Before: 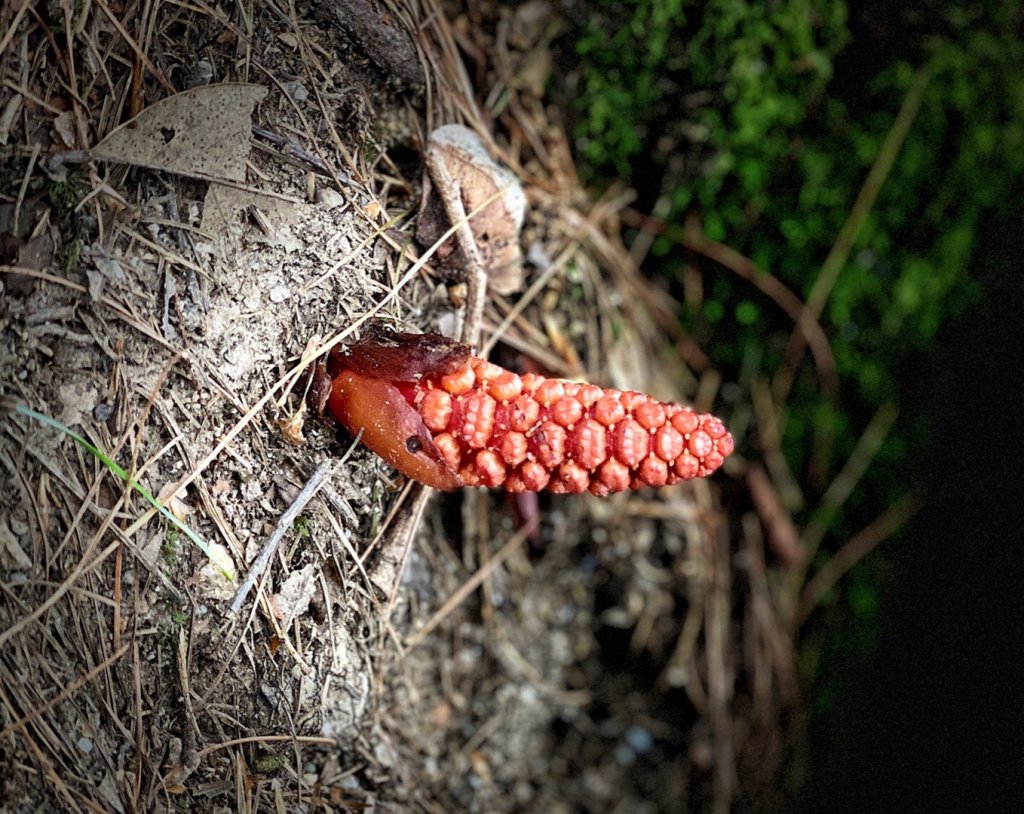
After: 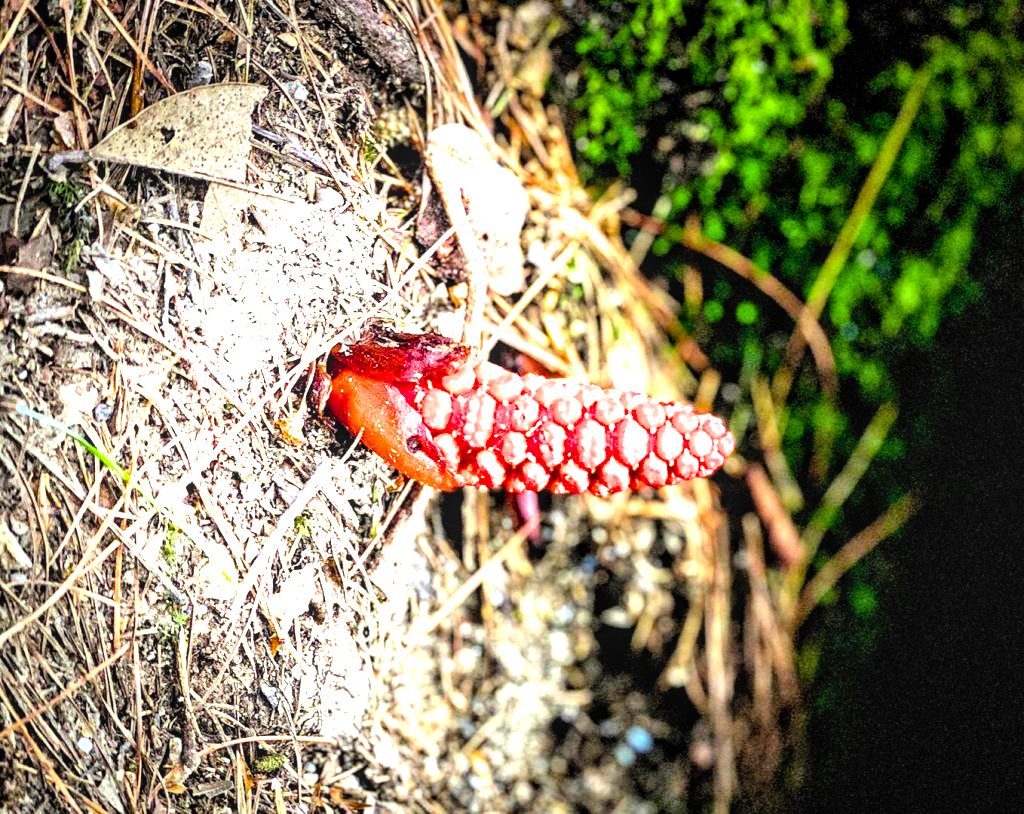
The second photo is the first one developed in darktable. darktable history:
color balance rgb: perceptual saturation grading › global saturation 34.359%, perceptual brilliance grading › global brilliance 10.077%, perceptual brilliance grading › shadows 14.857%, global vibrance 25.085%, contrast 19.555%
exposure: black level correction 0, exposure 1.2 EV, compensate exposure bias true, compensate highlight preservation false
filmic rgb: black relative exposure -7.97 EV, white relative exposure 4.02 EV, hardness 4.2, contrast 0.929, color science v6 (2022)
levels: levels [0, 0.394, 0.787]
local contrast: on, module defaults
